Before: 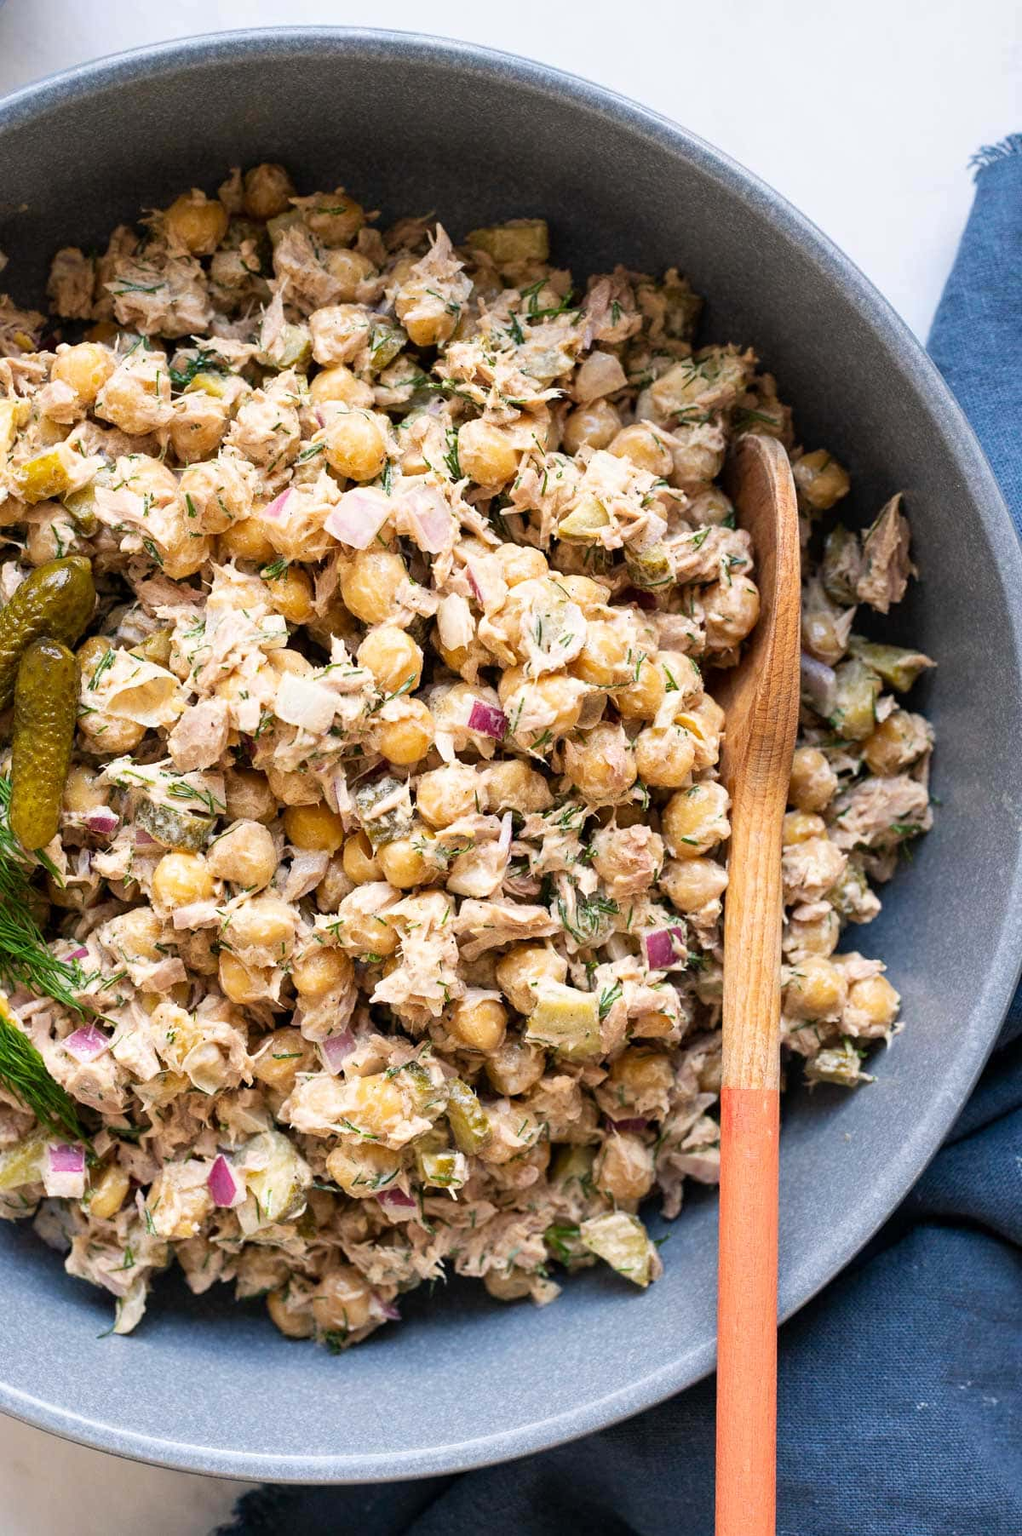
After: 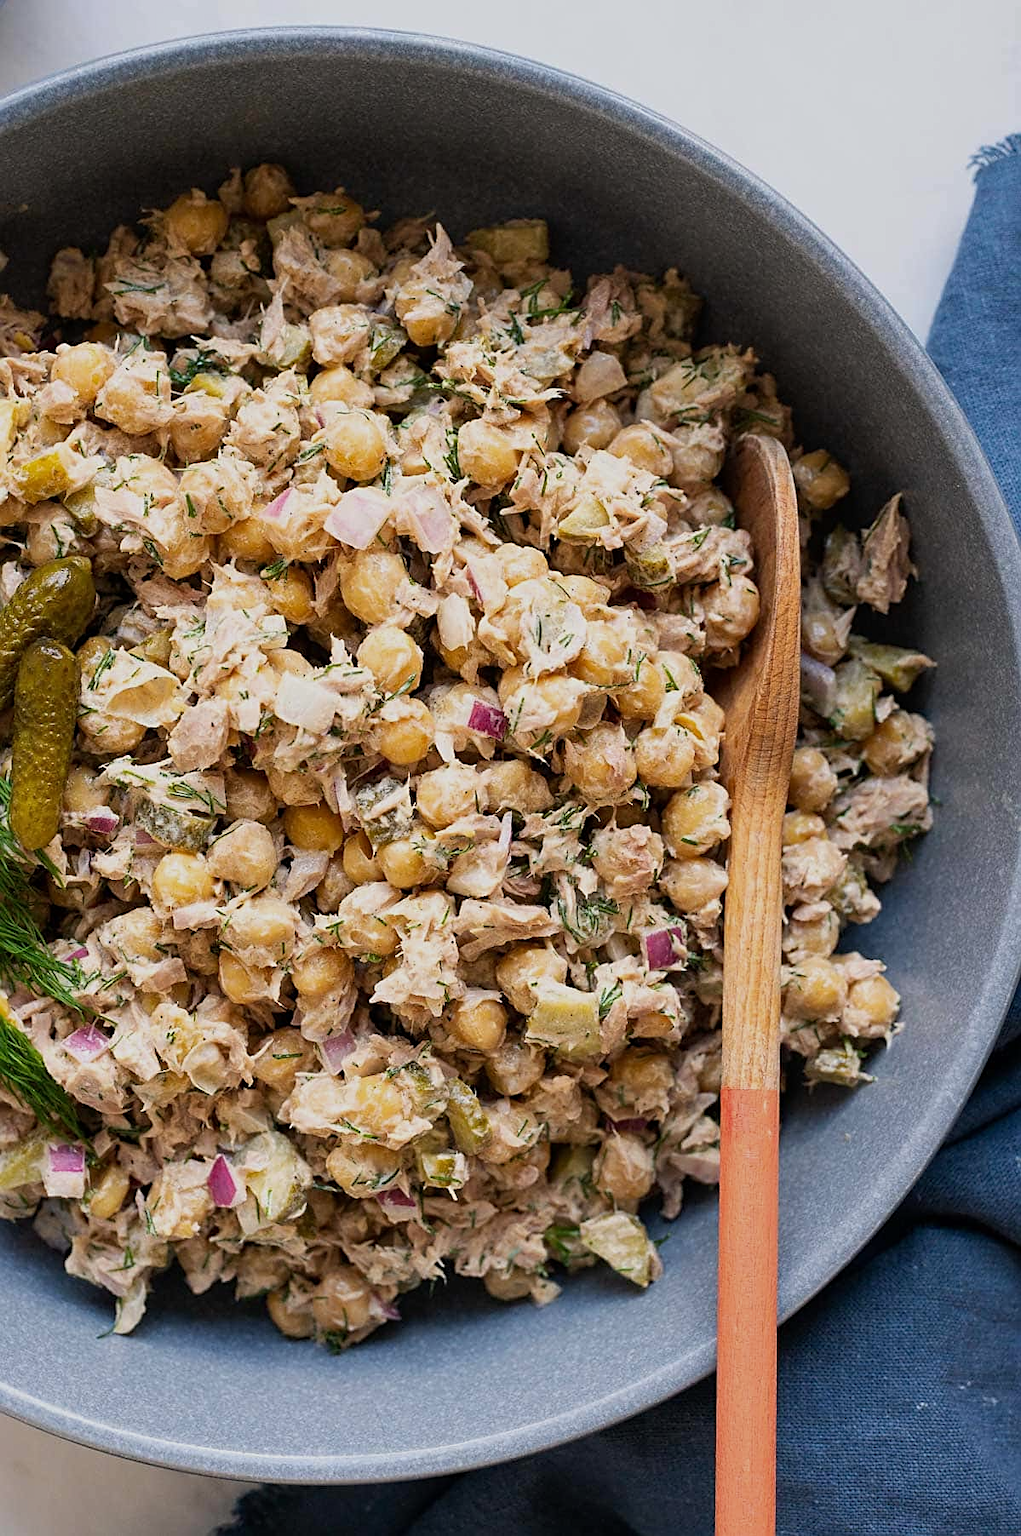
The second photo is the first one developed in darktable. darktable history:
exposure: exposure -0.462 EV, compensate highlight preservation false
sharpen: on, module defaults
